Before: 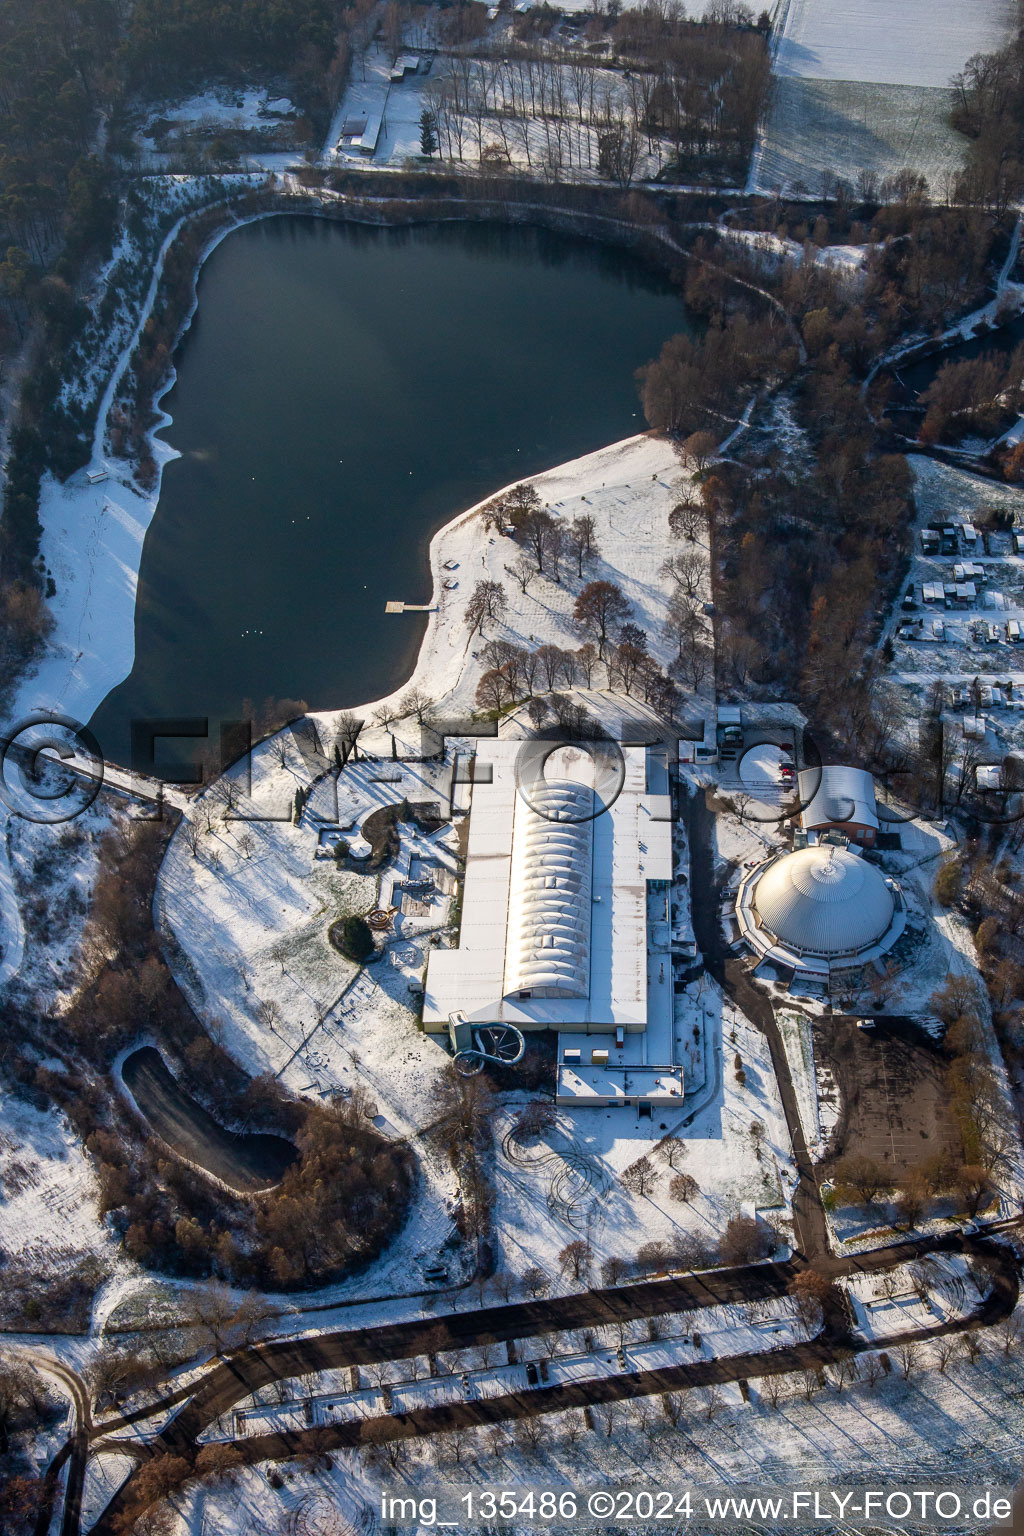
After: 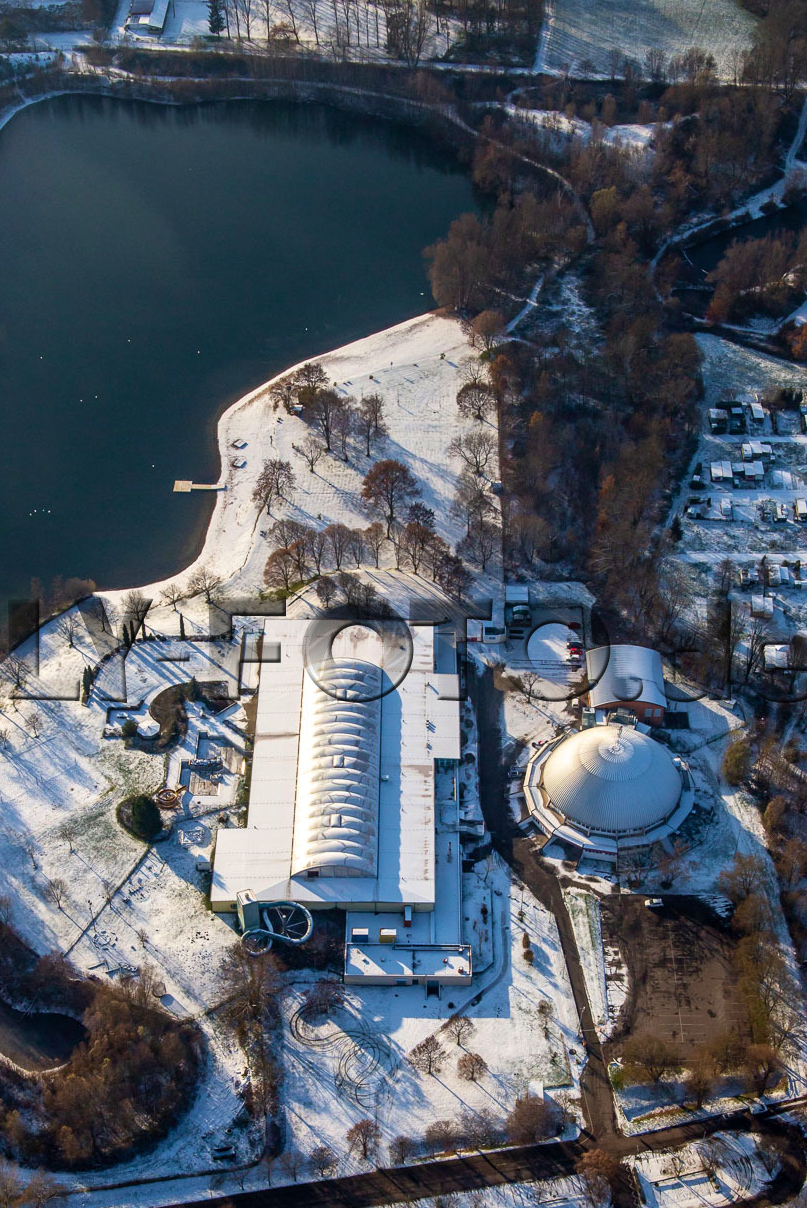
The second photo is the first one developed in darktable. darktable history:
crop and rotate: left 20.74%, top 7.912%, right 0.375%, bottom 13.378%
shadows and highlights: shadows 5, soften with gaussian
velvia: on, module defaults
